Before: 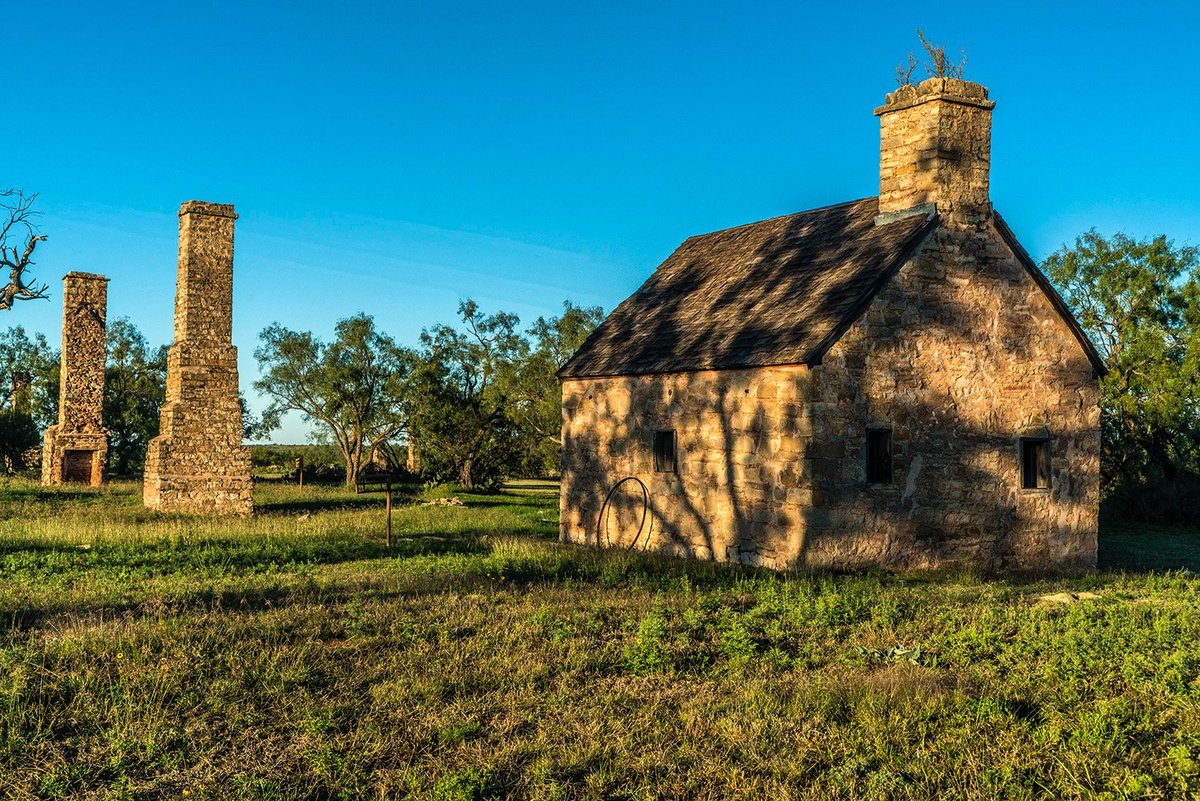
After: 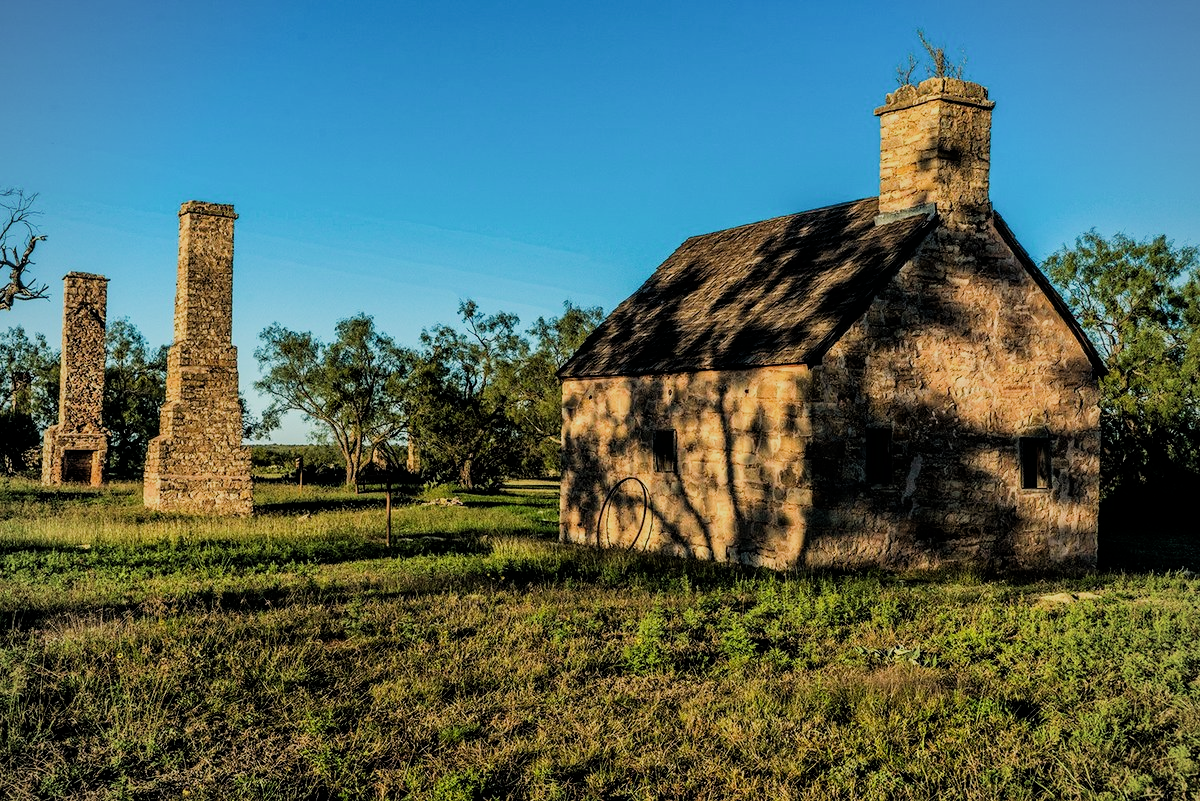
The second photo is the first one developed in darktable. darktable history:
filmic rgb: black relative exposure -5.06 EV, white relative exposure 3.96 EV, hardness 2.9, contrast 1.099, highlights saturation mix -20.31%
vignetting: fall-off radius 95.04%
